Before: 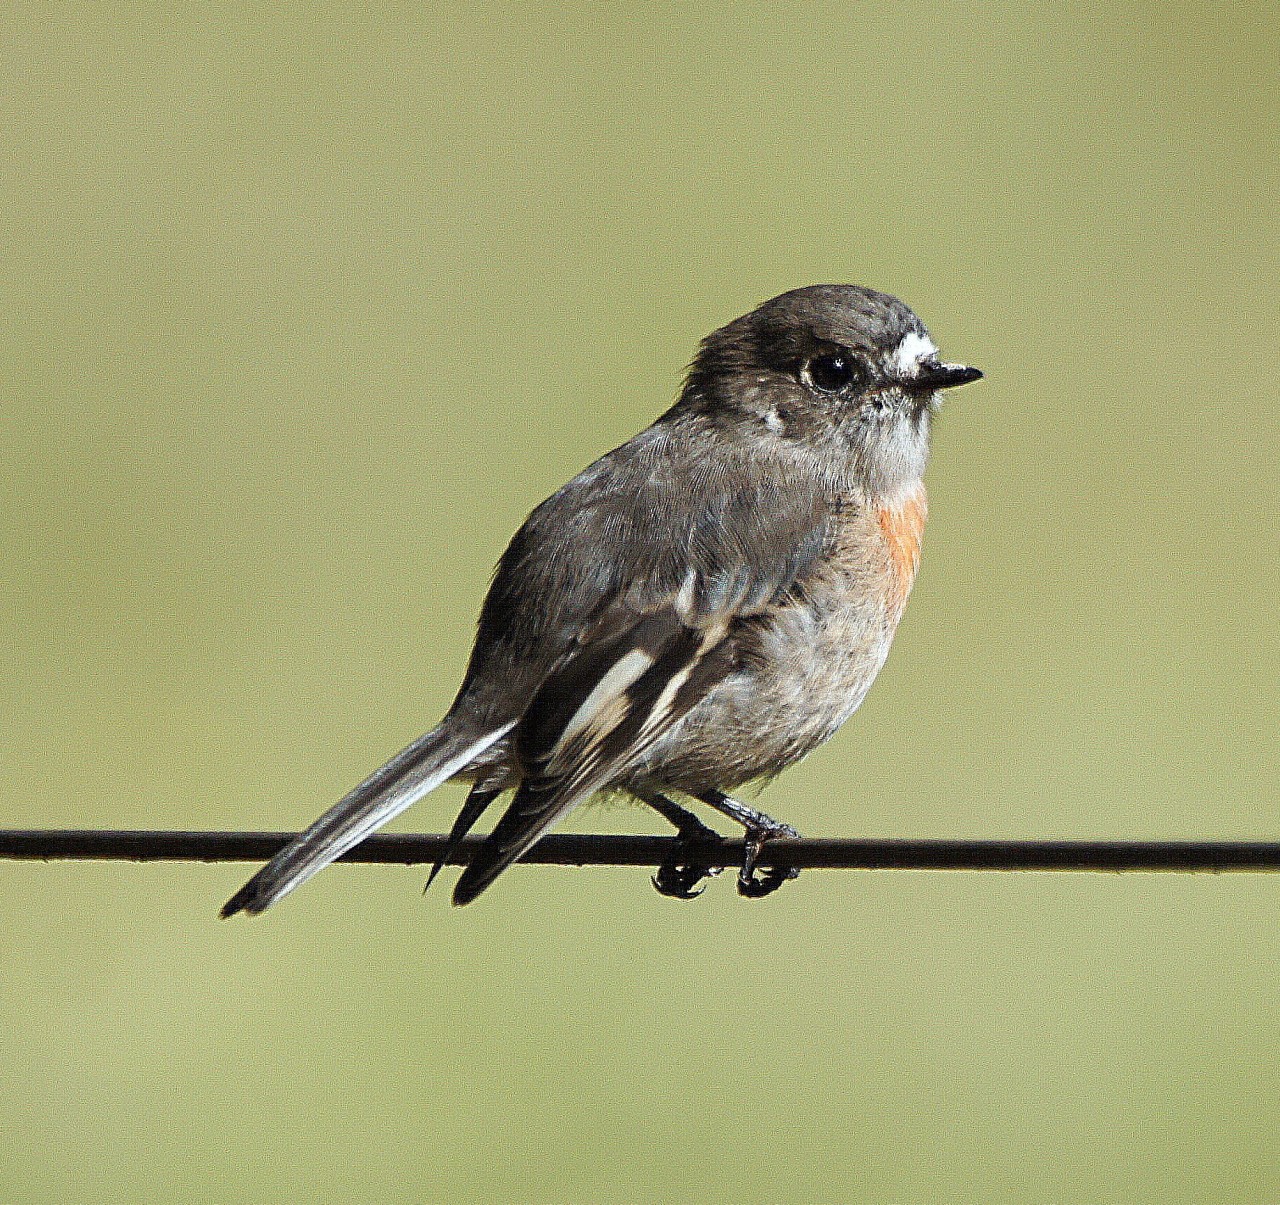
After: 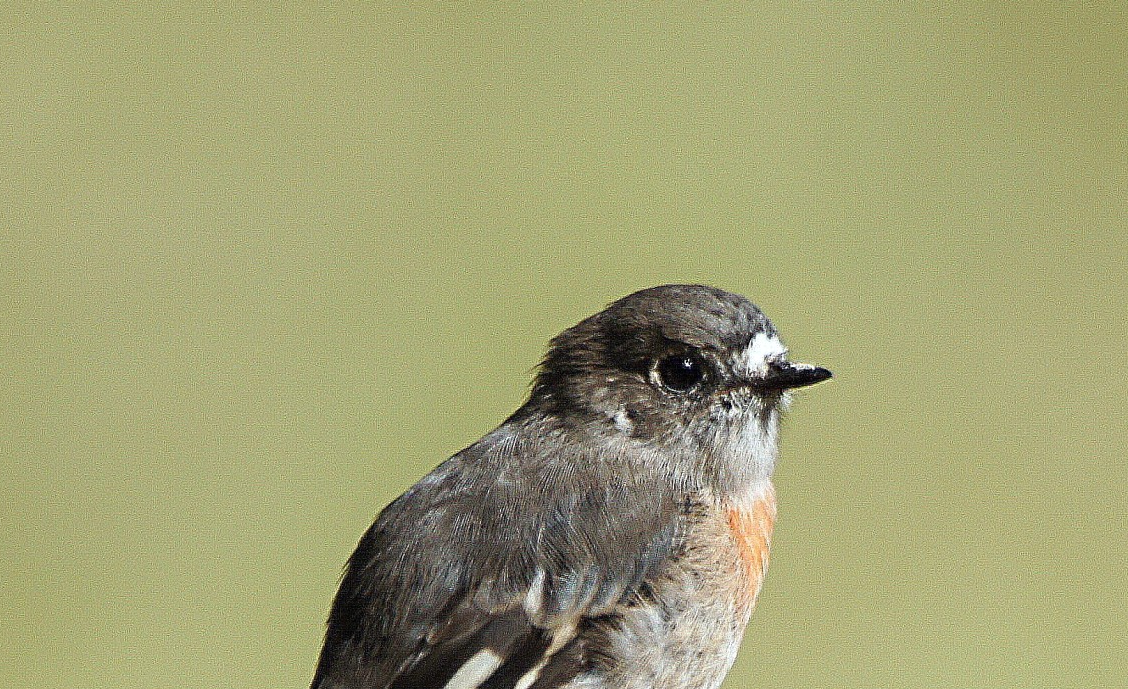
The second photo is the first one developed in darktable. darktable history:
crop and rotate: left 11.812%, bottom 42.776%
tone equalizer: on, module defaults
